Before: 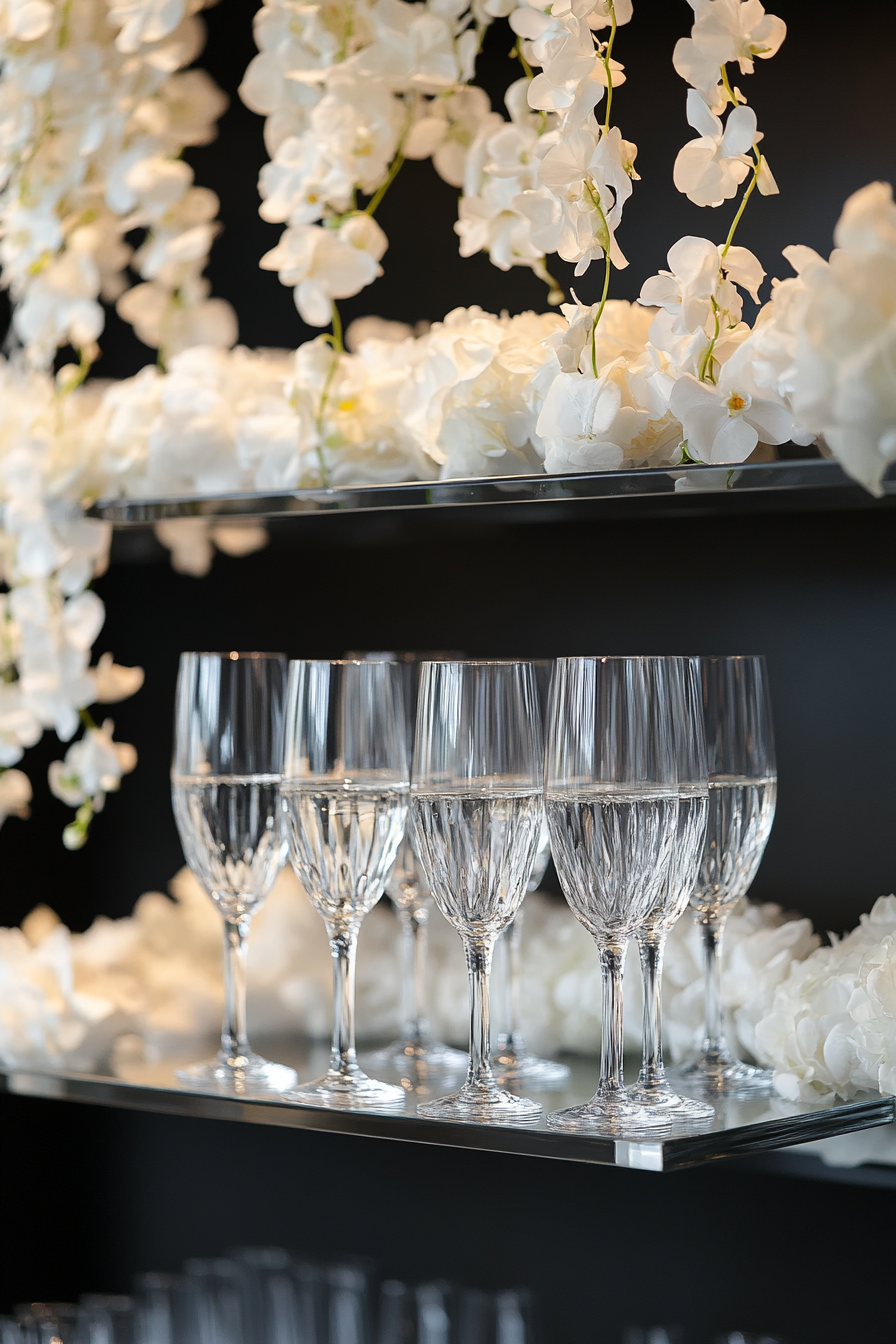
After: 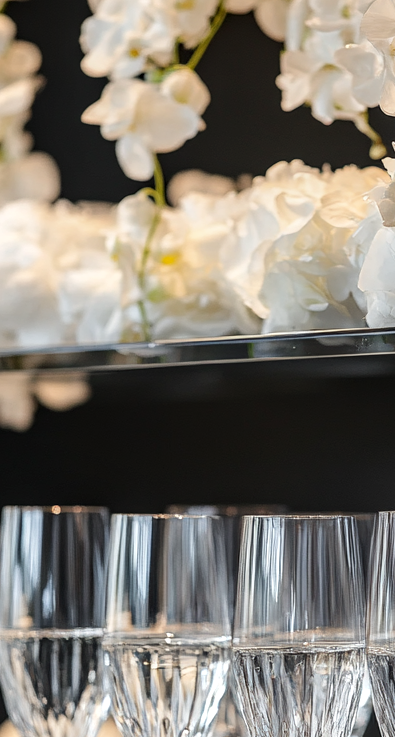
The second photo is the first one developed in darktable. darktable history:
local contrast: detail 130%
vignetting: fall-off start 116.36%, fall-off radius 58.26%
crop: left 19.968%, top 10.9%, right 35.866%, bottom 34.235%
